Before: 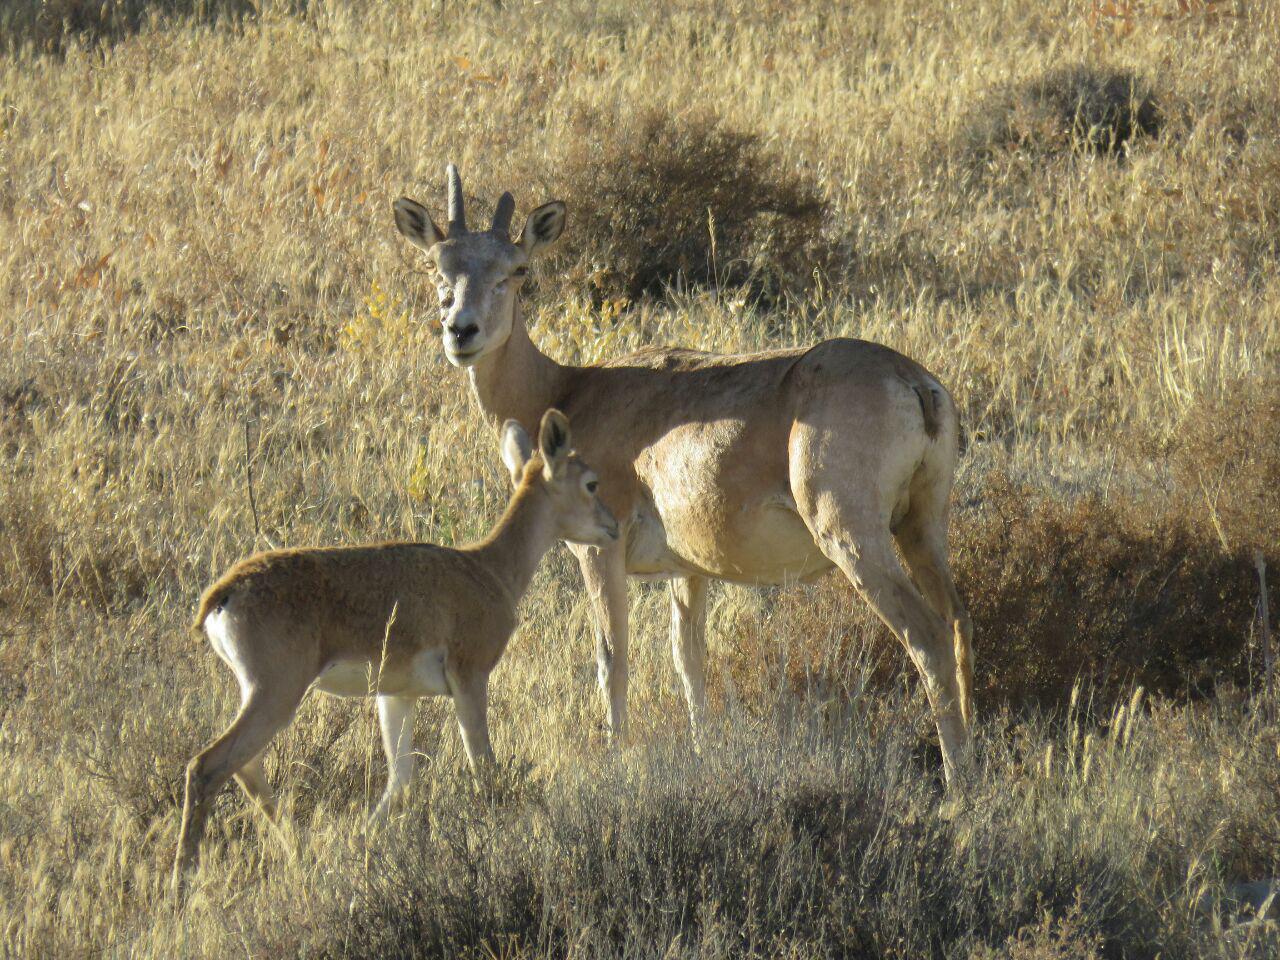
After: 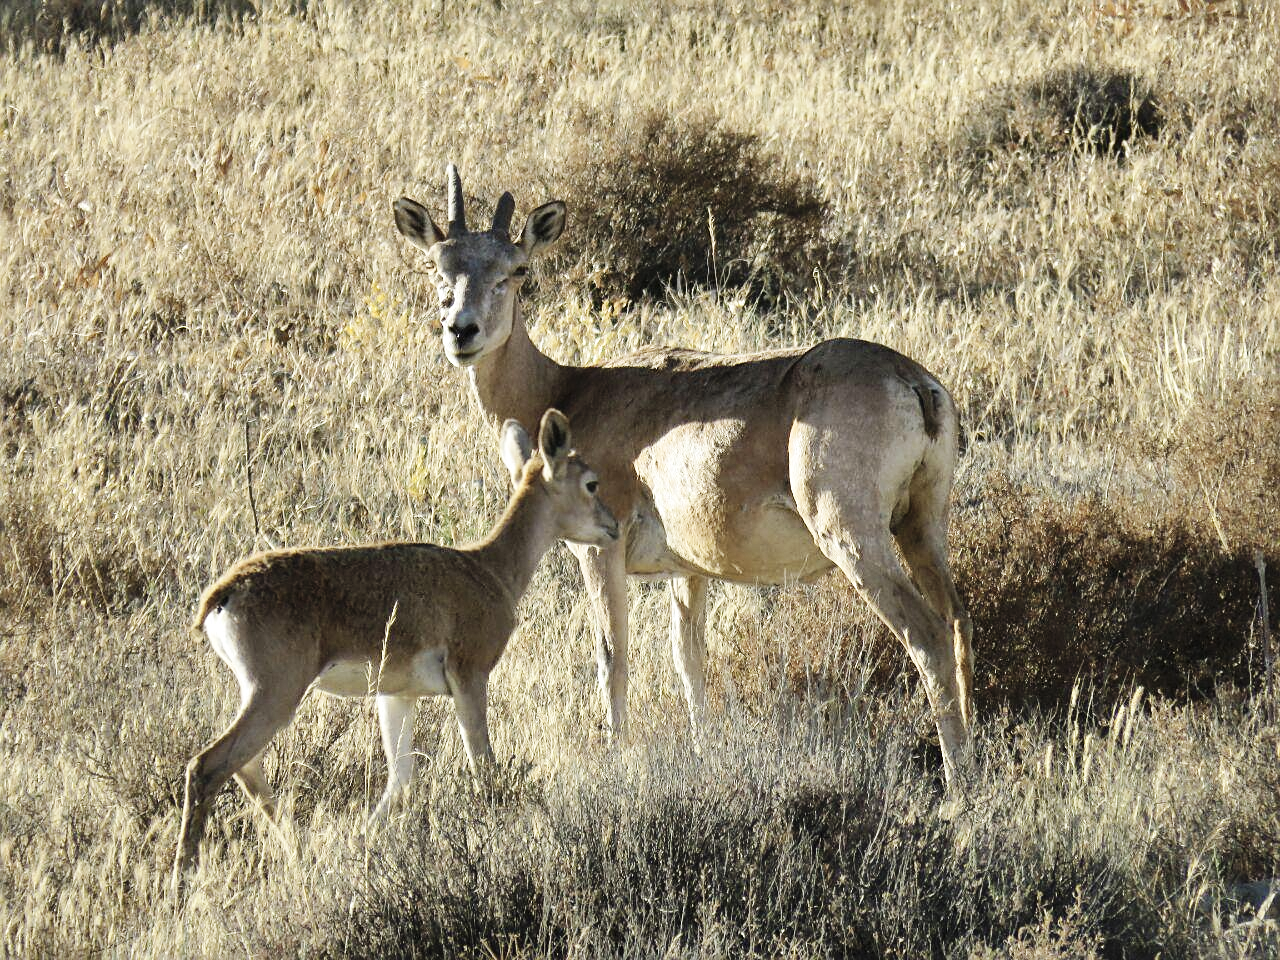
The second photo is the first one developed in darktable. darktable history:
contrast brightness saturation: contrast 0.1, saturation -0.3
contrast equalizer: y [[0.518, 0.517, 0.501, 0.5, 0.5, 0.5], [0.5 ×6], [0.5 ×6], [0 ×6], [0 ×6]]
shadows and highlights: soften with gaussian
base curve: curves: ch0 [(0, 0) (0.032, 0.025) (0.121, 0.166) (0.206, 0.329) (0.605, 0.79) (1, 1)], preserve colors none
sharpen: on, module defaults
